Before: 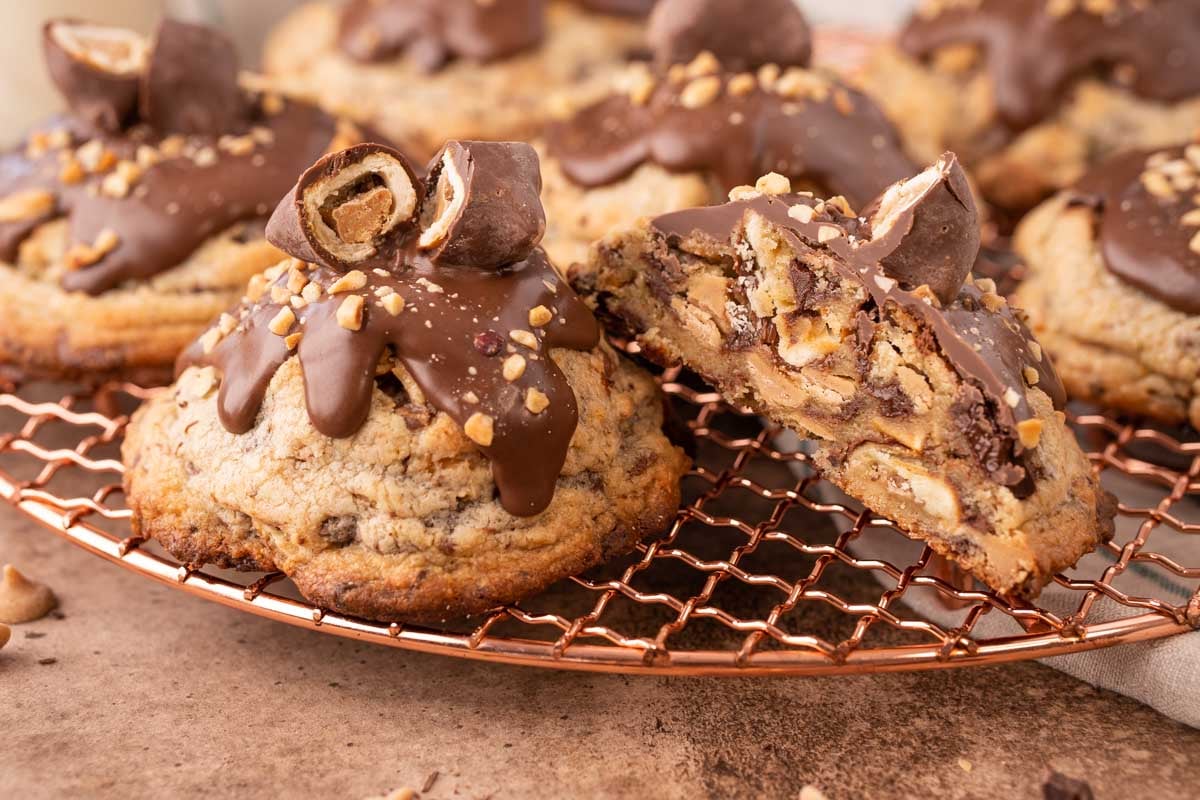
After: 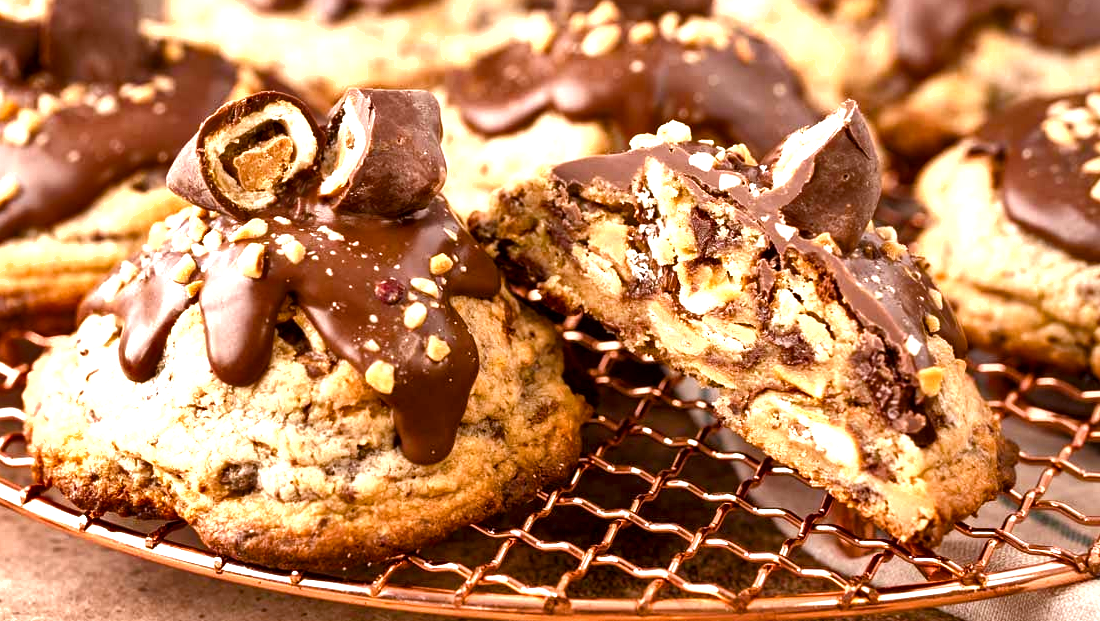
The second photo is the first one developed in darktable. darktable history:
local contrast: mode bilateral grid, contrast 100, coarseness 99, detail 165%, midtone range 0.2
shadows and highlights: low approximation 0.01, soften with gaussian
crop: left 8.269%, top 6.617%, bottom 15.369%
contrast brightness saturation: saturation -0.087
color balance rgb: linear chroma grading › global chroma -15.77%, perceptual saturation grading › global saturation 0.306%, perceptual saturation grading › mid-tones 6.155%, perceptual saturation grading › shadows 71.354%, perceptual brilliance grading › global brilliance 29.178%, global vibrance 14.763%
